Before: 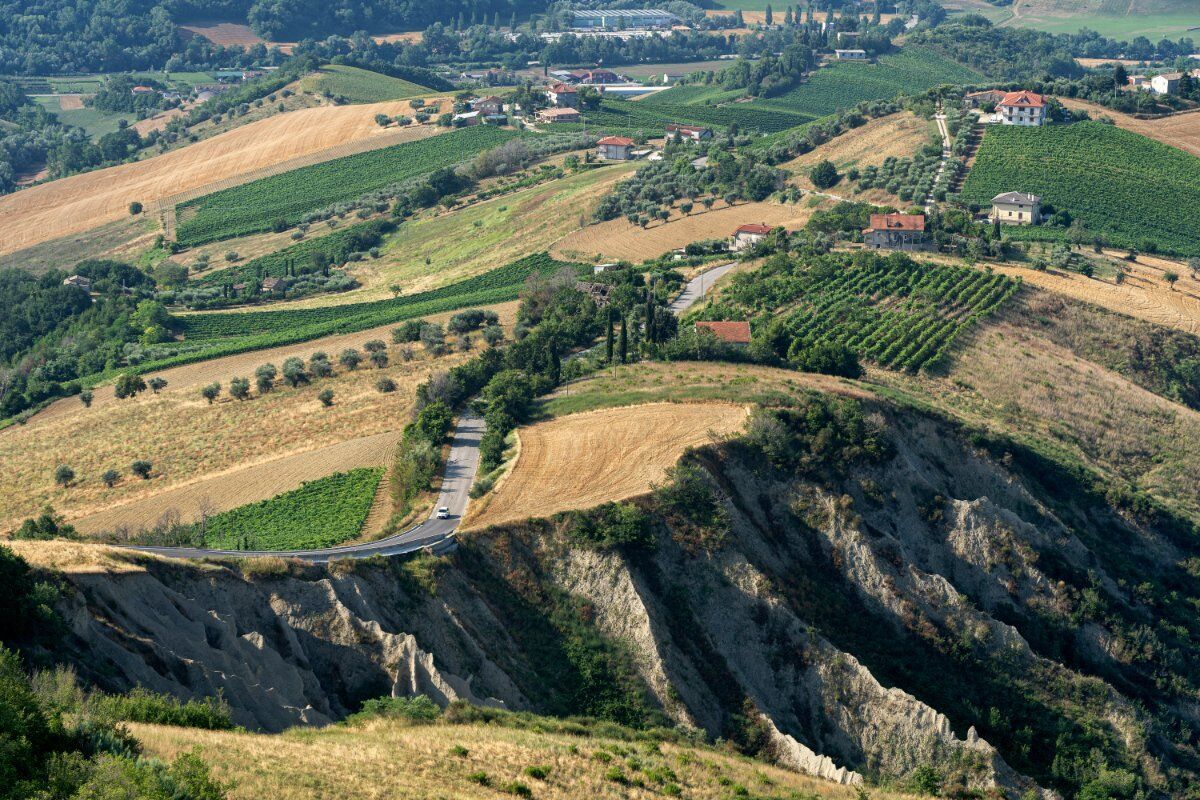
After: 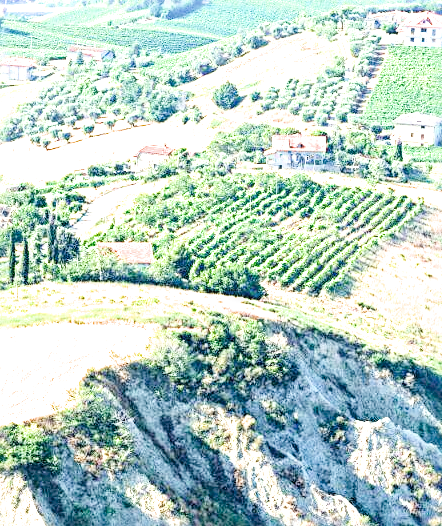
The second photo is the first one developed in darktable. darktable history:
sharpen: radius 3.994
local contrast: detail 130%
filmic rgb: black relative exposure -7.65 EV, white relative exposure 4.56 EV, threshold 2.96 EV, hardness 3.61, enable highlight reconstruction true
exposure: black level correction 0, exposure 4.032 EV, compensate highlight preservation false
crop and rotate: left 49.843%, top 10.086%, right 13.259%, bottom 24.151%
